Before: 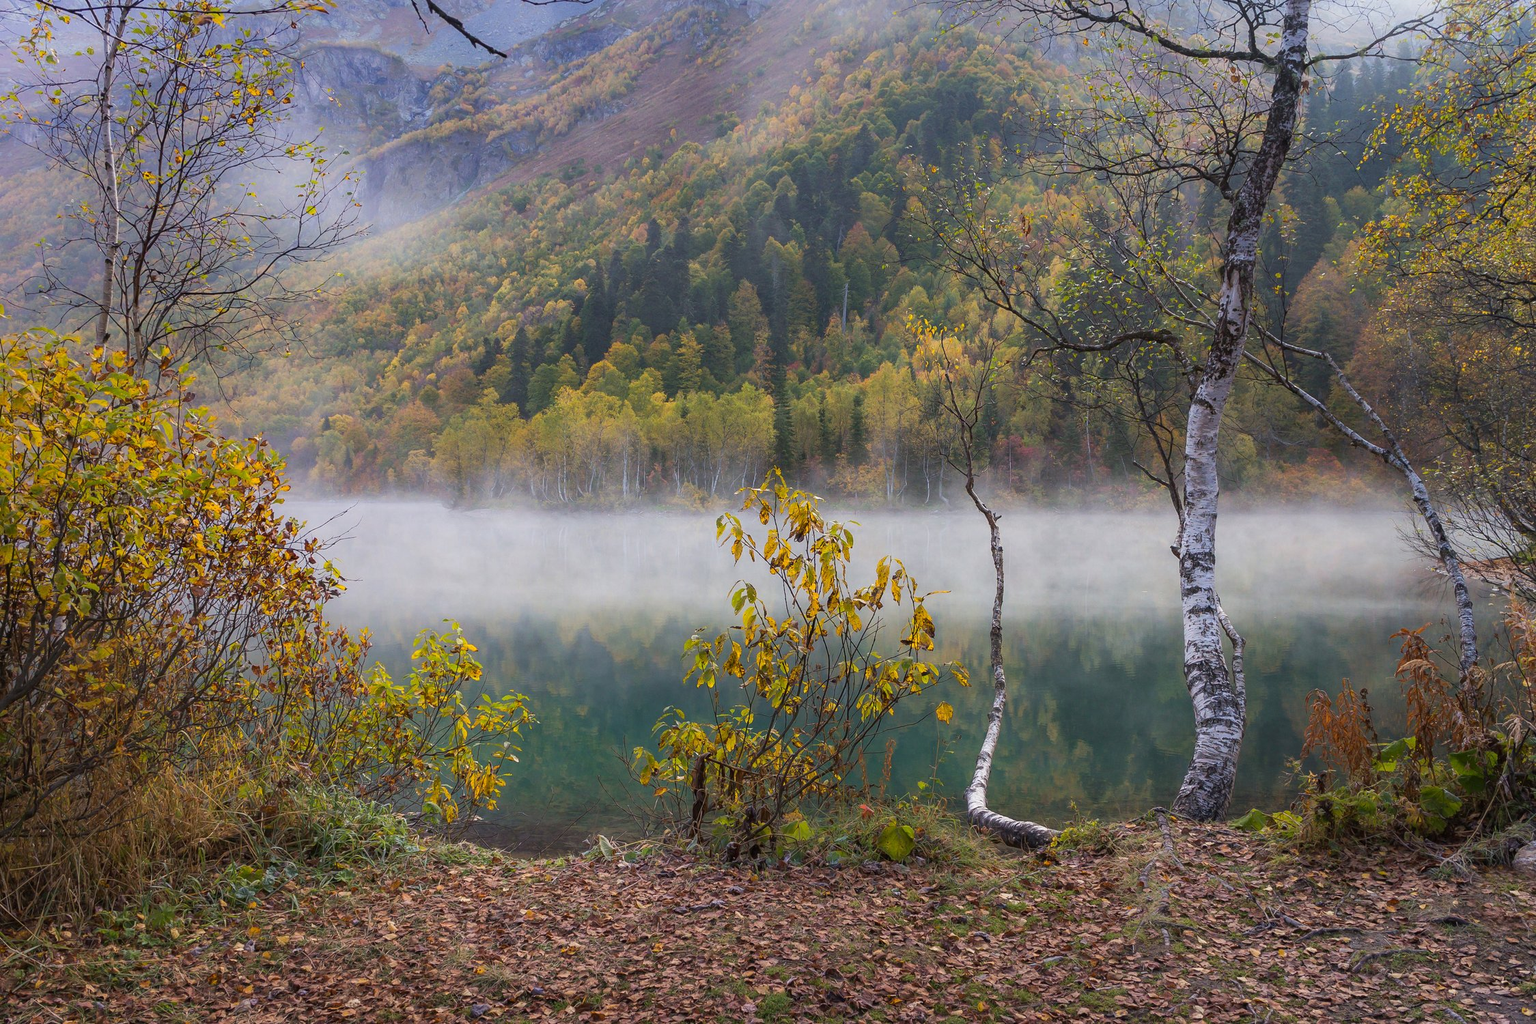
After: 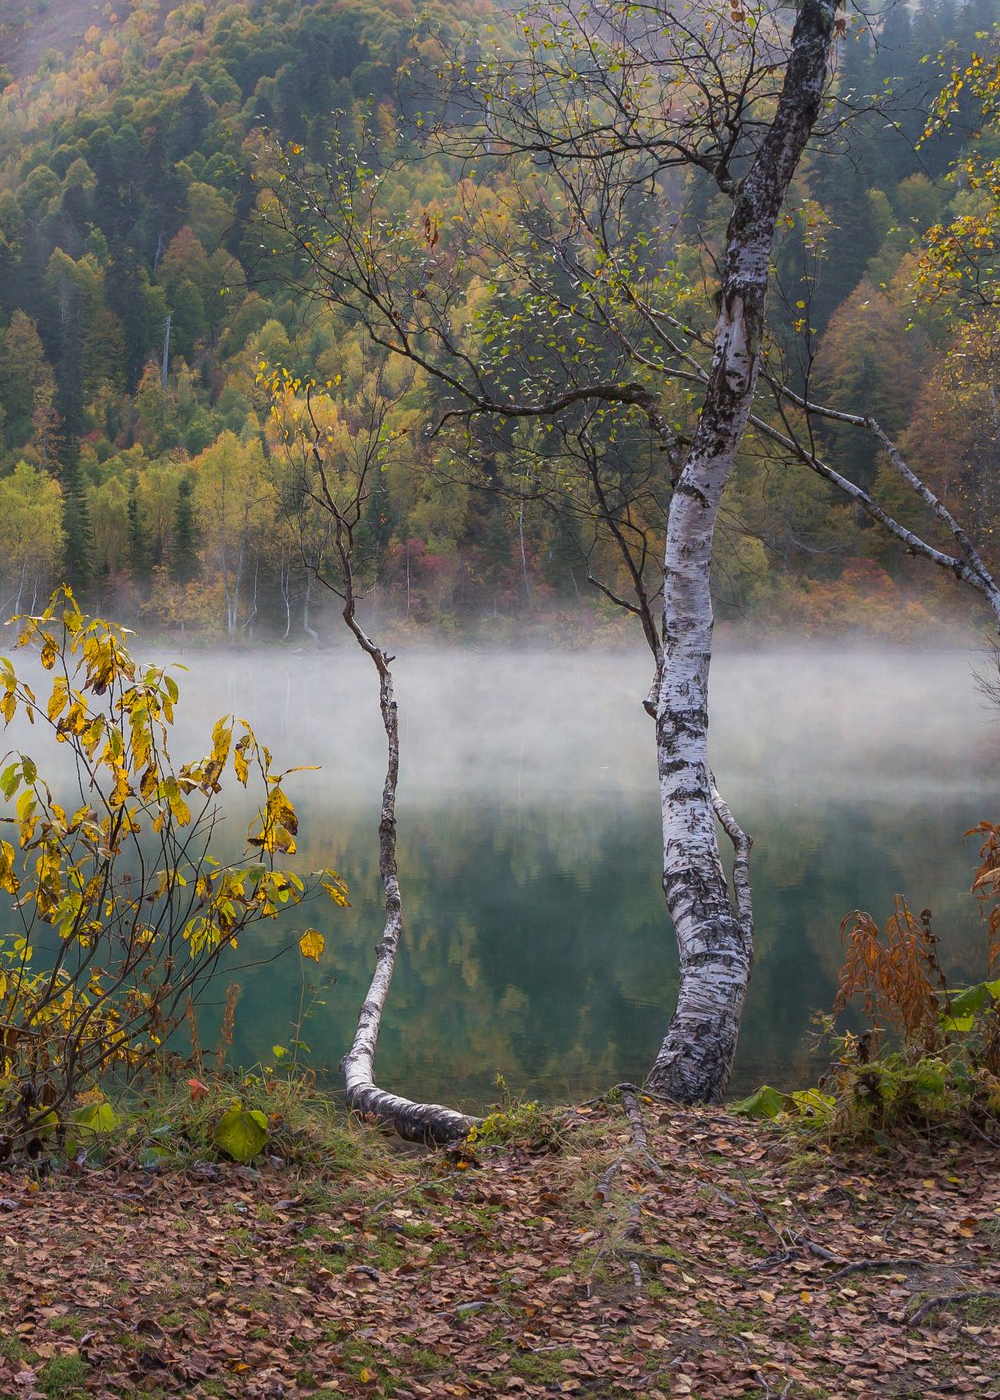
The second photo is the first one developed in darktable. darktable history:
tone equalizer: on, module defaults
crop: left 47.628%, top 6.643%, right 7.874%
